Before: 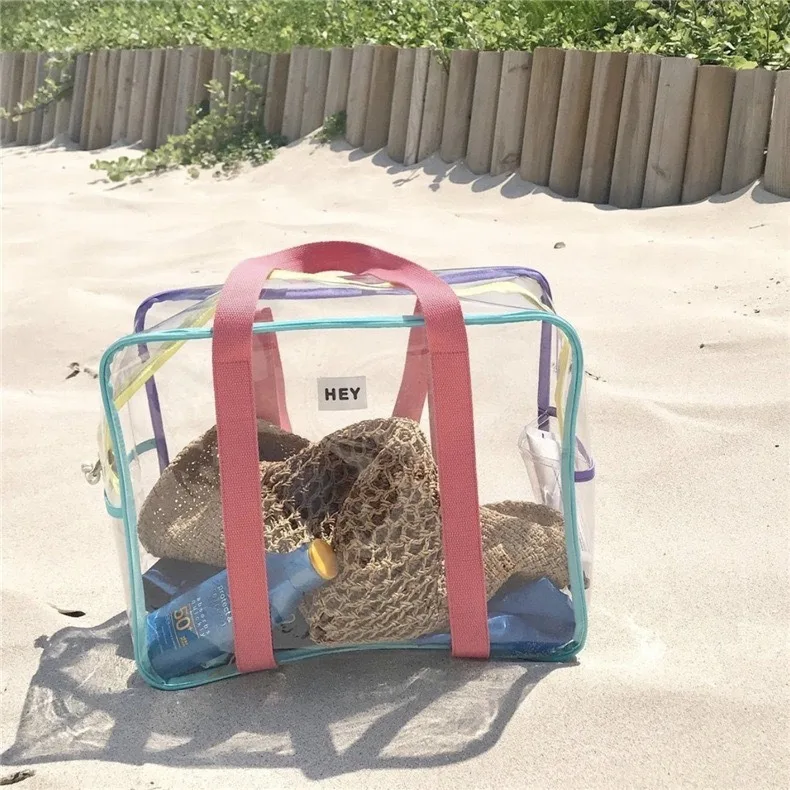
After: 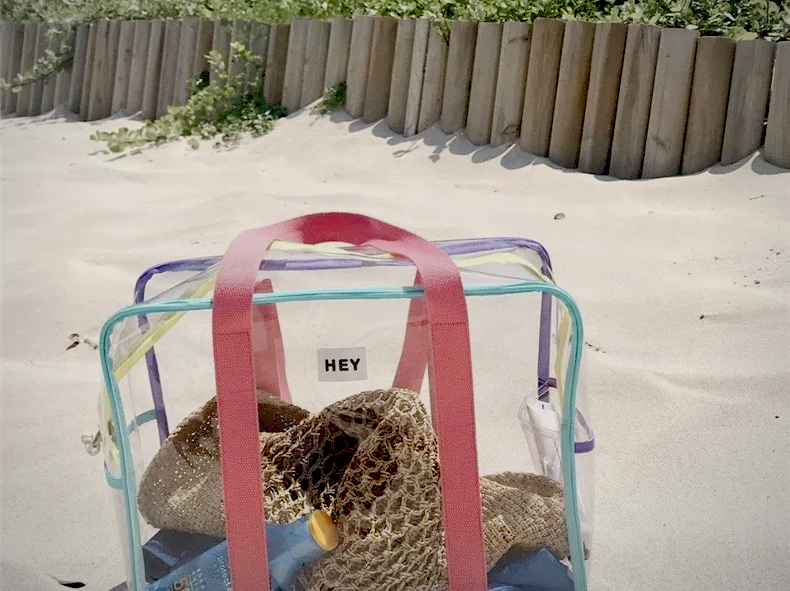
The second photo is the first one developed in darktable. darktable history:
base curve: curves: ch0 [(0, 0) (0.235, 0.266) (0.503, 0.496) (0.786, 0.72) (1, 1)], preserve colors none
exposure: black level correction 0.045, exposure -0.23 EV, compensate highlight preservation false
crop: top 3.673%, bottom 21.493%
vignetting: fall-off radius 68.75%, automatic ratio true
